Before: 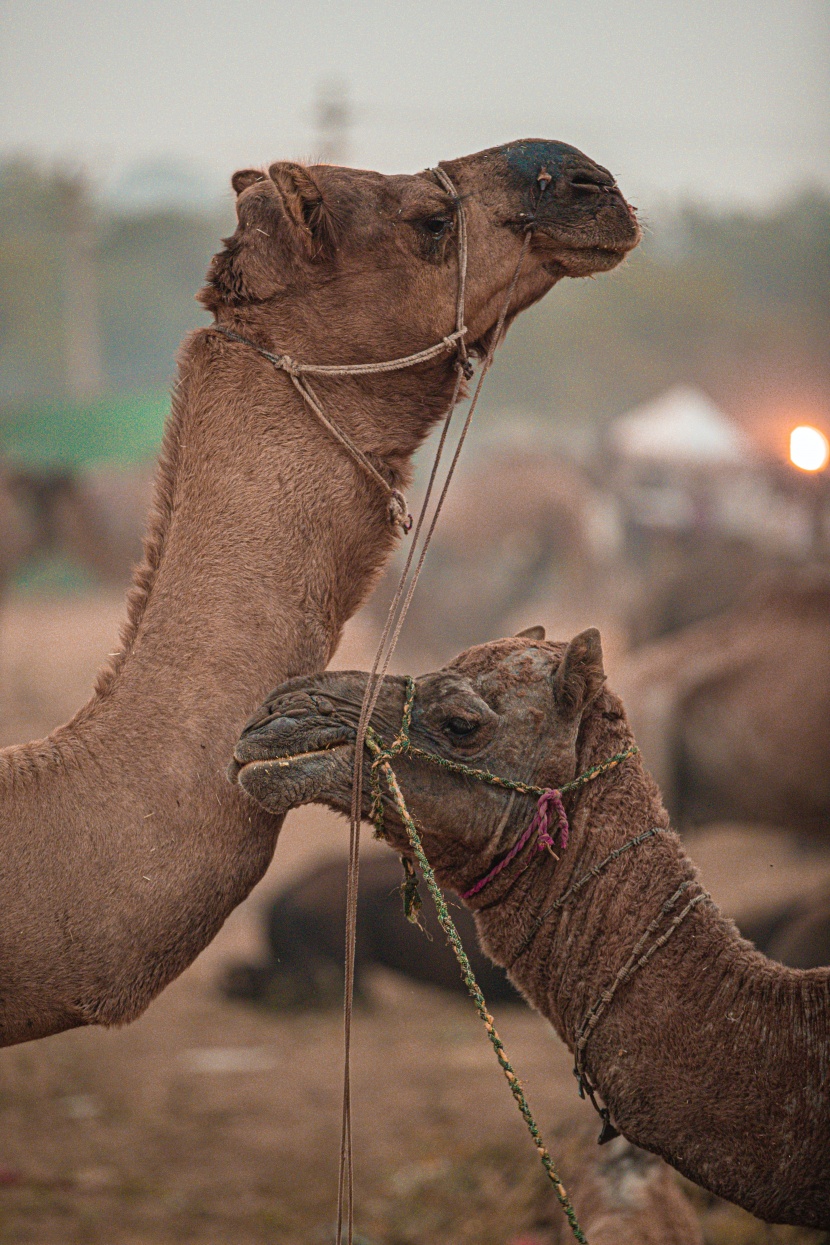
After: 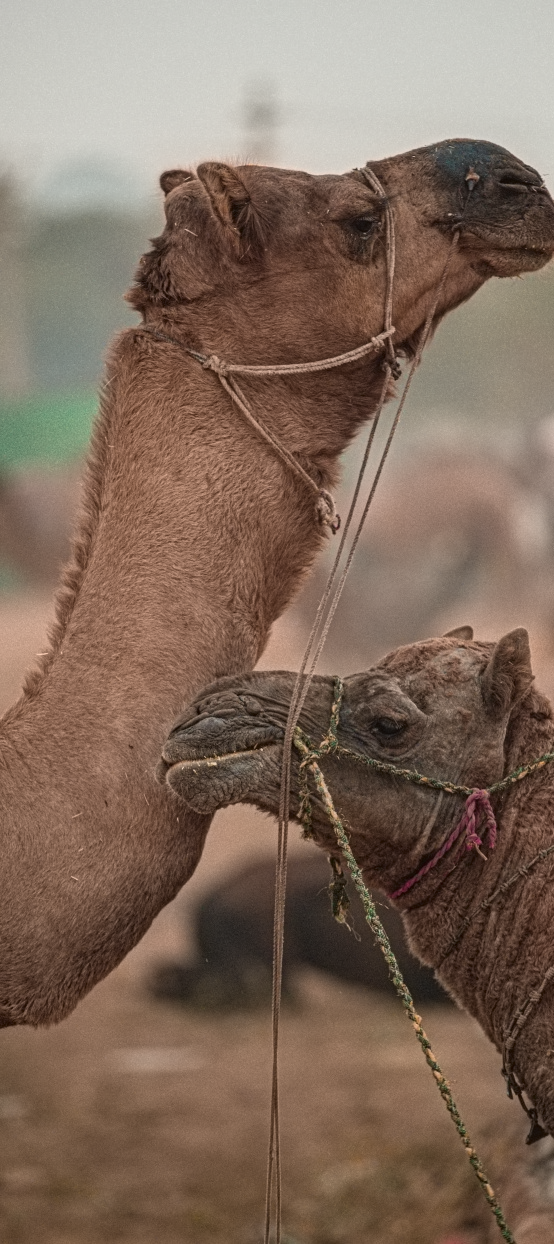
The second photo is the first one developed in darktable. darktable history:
crop and rotate: left 8.696%, right 24.508%
contrast equalizer: y [[0.5 ×6], [0.5 ×6], [0.5 ×6], [0 ×6], [0, 0.039, 0.251, 0.29, 0.293, 0.292]]
